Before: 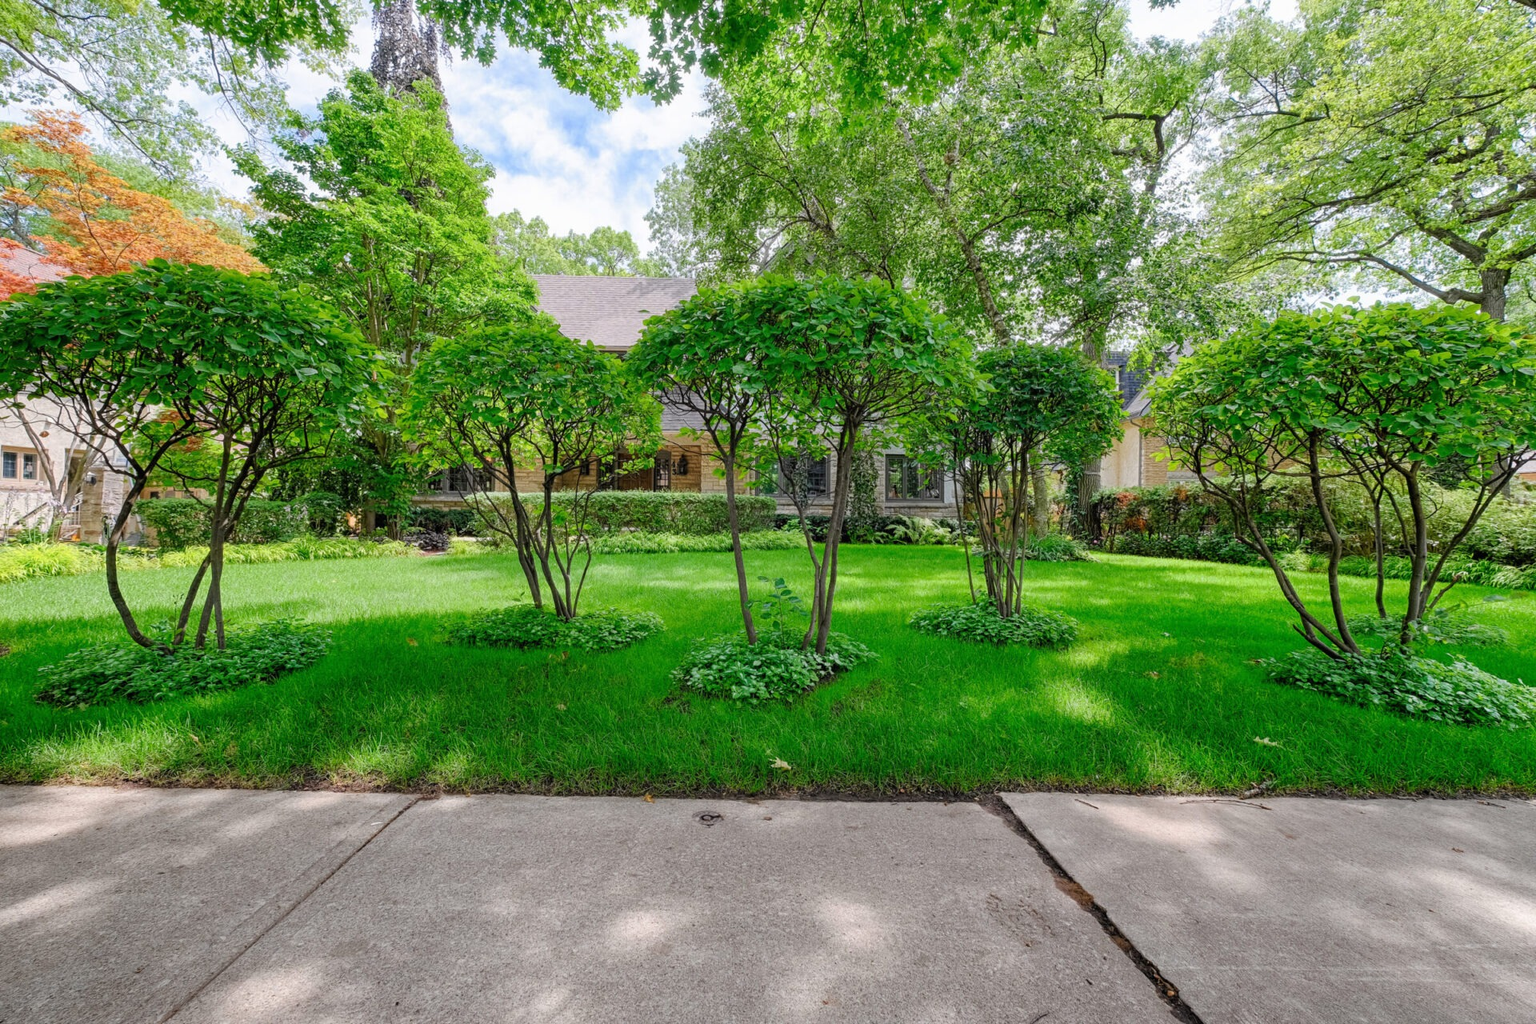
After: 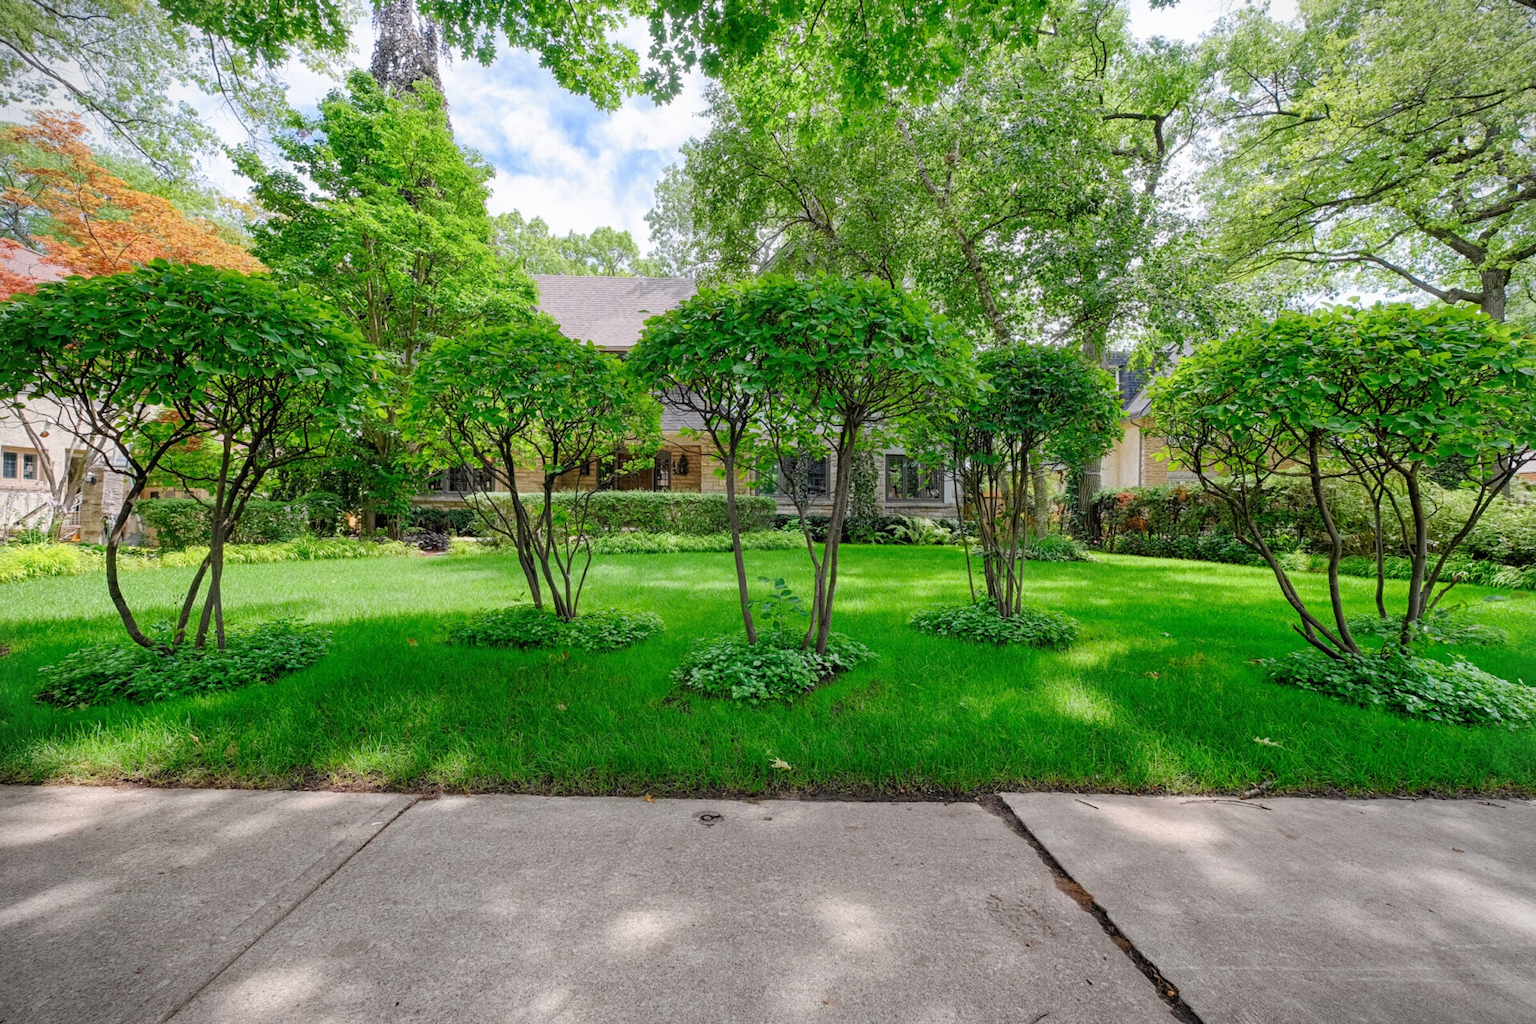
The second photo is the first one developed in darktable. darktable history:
vignetting: fall-off start 97.18%, brightness -0.575, width/height ratio 1.182, unbound false
